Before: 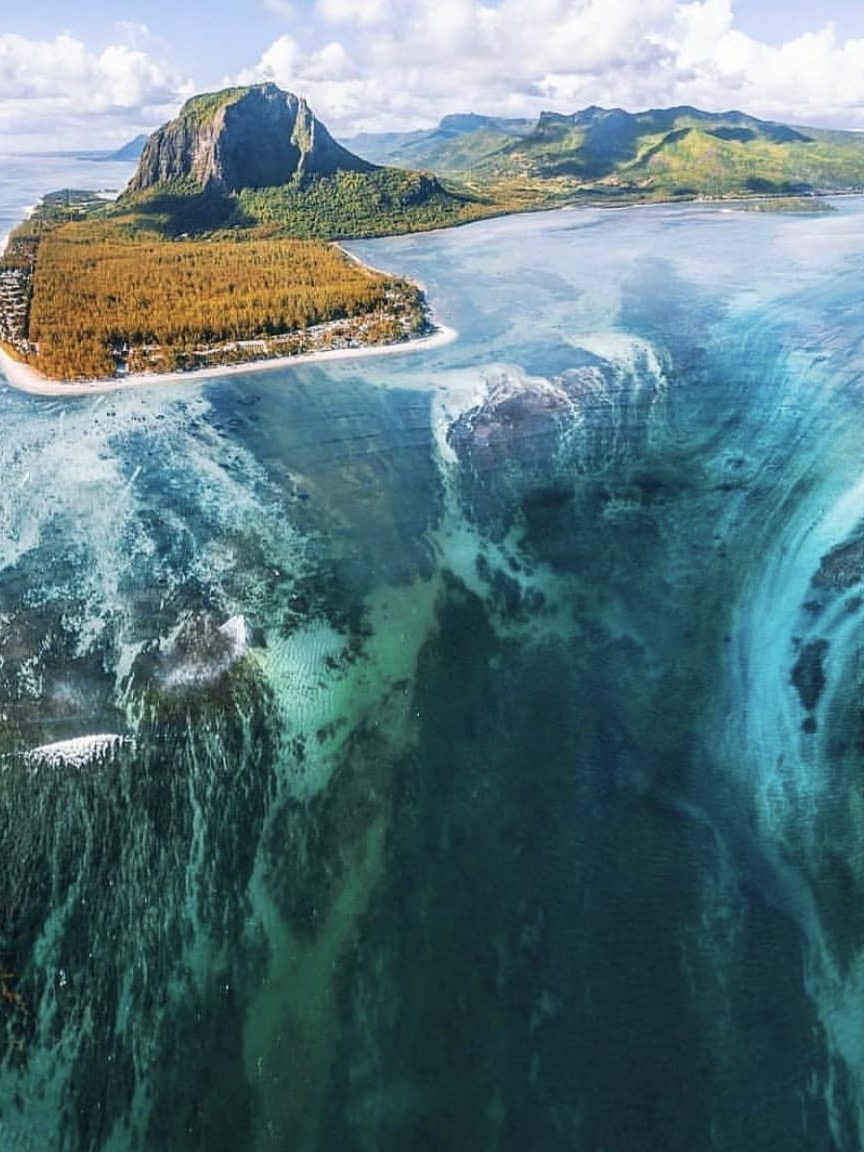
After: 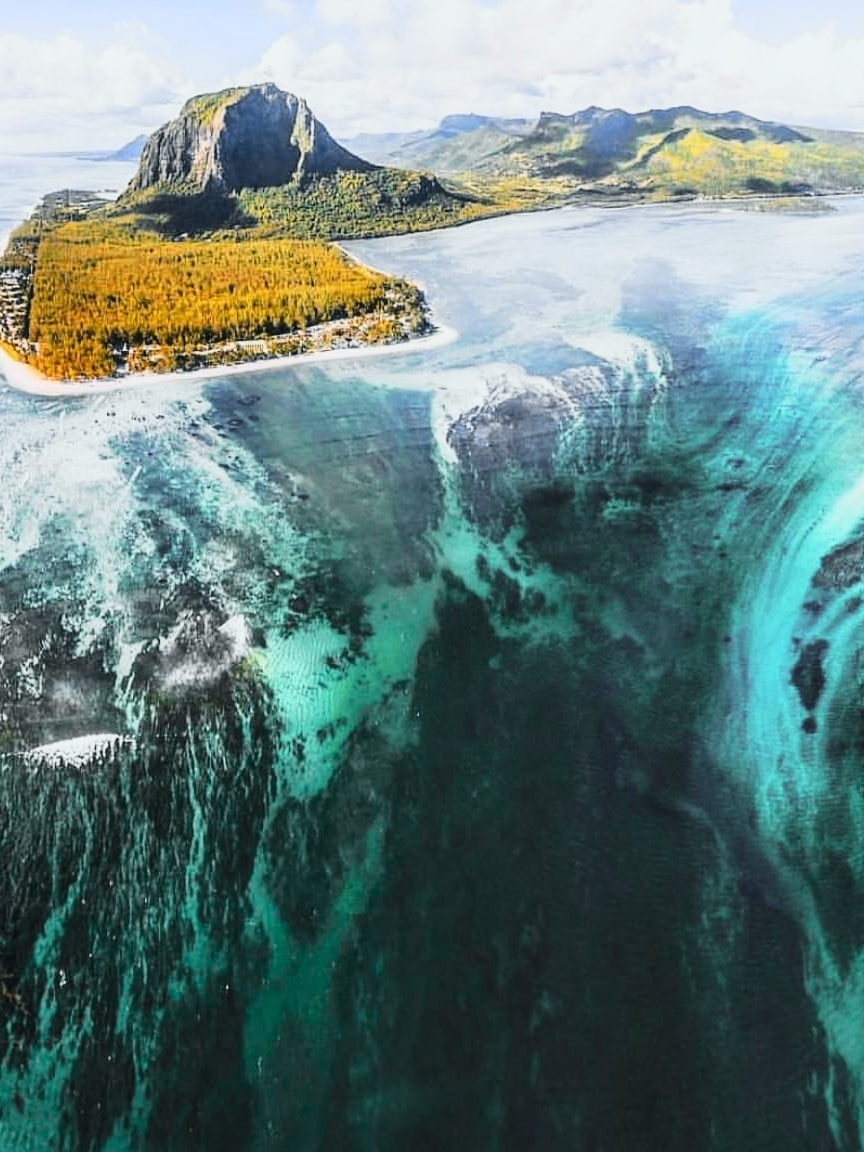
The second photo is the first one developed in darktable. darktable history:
color zones: curves: ch1 [(0, 0.523) (0.143, 0.545) (0.286, 0.52) (0.429, 0.506) (0.571, 0.503) (0.714, 0.503) (0.857, 0.508) (1, 0.523)]
tone curve: curves: ch0 [(0, 0.026) (0.058, 0.049) (0.246, 0.214) (0.437, 0.498) (0.55, 0.644) (0.657, 0.767) (0.822, 0.9) (1, 0.961)]; ch1 [(0, 0) (0.346, 0.307) (0.408, 0.369) (0.453, 0.457) (0.476, 0.489) (0.502, 0.493) (0.521, 0.515) (0.537, 0.531) (0.612, 0.641) (0.676, 0.728) (1, 1)]; ch2 [(0, 0) (0.346, 0.34) (0.434, 0.46) (0.485, 0.494) (0.5, 0.494) (0.511, 0.504) (0.537, 0.551) (0.579, 0.599) (0.625, 0.686) (1, 1)], color space Lab, independent channels, preserve colors none
